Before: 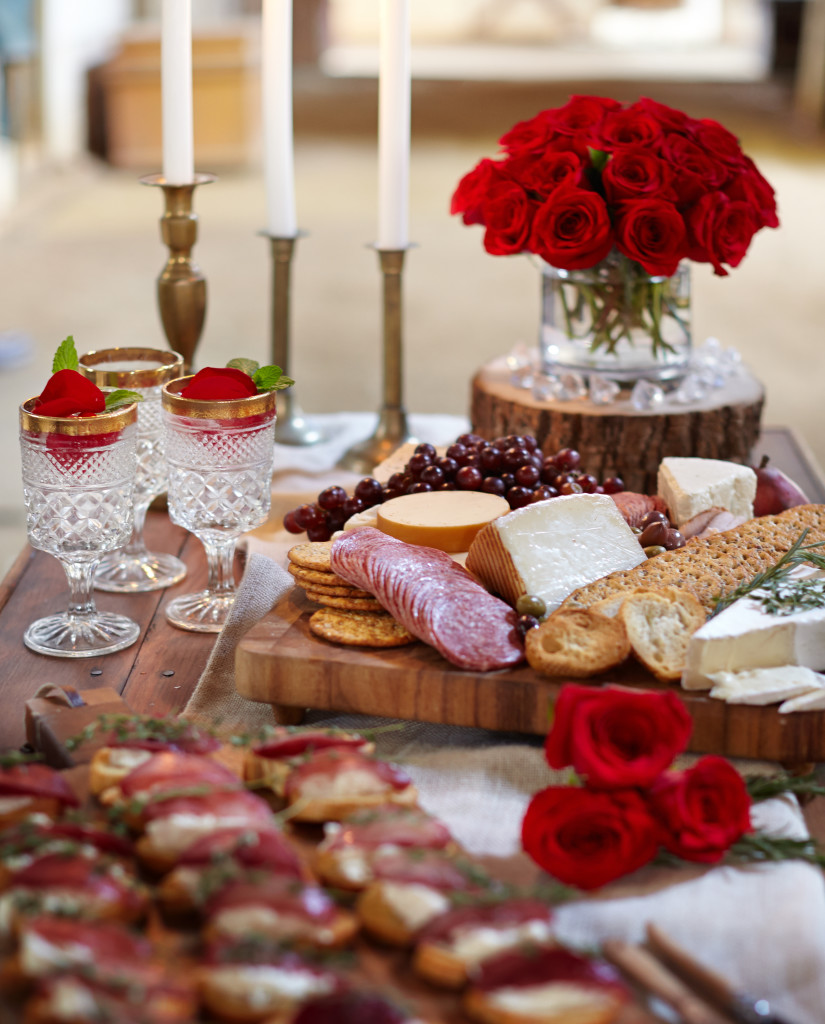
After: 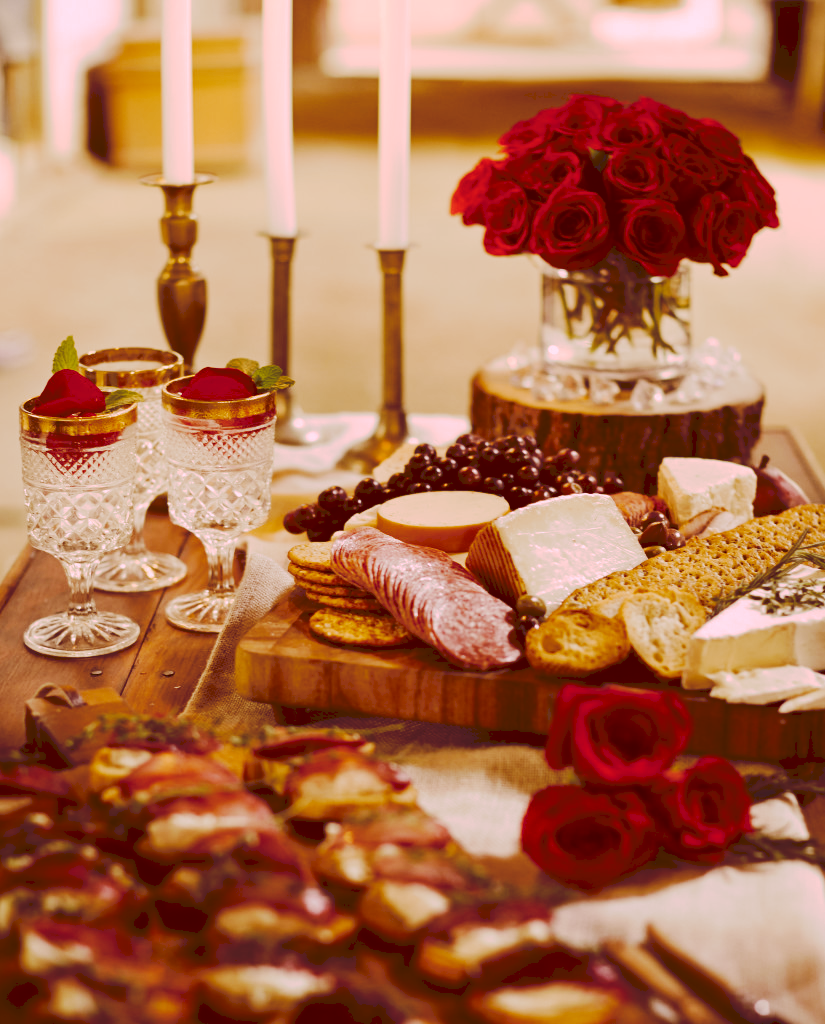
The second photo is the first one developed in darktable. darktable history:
tone curve: curves: ch0 [(0, 0) (0.003, 0.132) (0.011, 0.136) (0.025, 0.14) (0.044, 0.147) (0.069, 0.149) (0.1, 0.156) (0.136, 0.163) (0.177, 0.177) (0.224, 0.2) (0.277, 0.251) (0.335, 0.311) (0.399, 0.387) (0.468, 0.487) (0.543, 0.585) (0.623, 0.675) (0.709, 0.742) (0.801, 0.81) (0.898, 0.867) (1, 1)], preserve colors none
color look up table: target L [96.47, 91.39, 87.51, 86.87, 77.19, 74.02, 53.79, 51.51, 50.17, 46.92, 31.75, 10.23, 10.34, 74.31, 71.01, 65.24, 58.33, 53.7, 54.45, 52.67, 41.4, 34.5, 33.54, 31.93, 20.74, 16.48, 95.78, 89.52, 71.31, 65.11, 74.7, 68.18, 79.5, 49.93, 72.41, 39.08, 37.11, 41.47, 14.17, 34.24, 11.38, 93.35, 80.57, 76.39, 75.76, 79.57, 54.19, 43.55, 33.25], target a [9.81, 18.28, -14.93, -6.352, -1.109, -10.32, 10.47, -16.63, 0.362, -7.268, 5.952, 45.84, 46.33, 27.66, 19.95, 42.59, 54.83, 27.24, 67.92, 50.48, 29.59, 49.03, 29.85, 47.31, 30.93, 57.82, 17.33, 26.7, 30.65, 43.53, 36.25, 21.38, 21.96, 63.43, 27.55, 20.49, 46.23, 27.02, 43.59, 42.35, 48.4, 15.34, 4.9, -2.95, 7.515, 18.45, 8.649, 13.2, 11], target b [55.93, 31.89, 67.23, 15.37, 71.52, 50.5, 50.86, 47.09, 48.64, 35.28, 54.26, 17.4, 17.59, 38.7, 65.37, 63.29, 21.95, 29.32, 30.7, 53.85, 70.61, 59.03, 57.2, 54.38, 35.49, 28.15, -0.057, -7.473, 15.55, -2.741, -22.41, 8.574, -15.86, -0.626, -23.81, 21.78, 6.143, -0.902, 24.06, -19.67, 19.1, -1.154, -2.432, 16.75, 22.43, -13.87, 20.32, 5.873, 34.37], num patches 49
